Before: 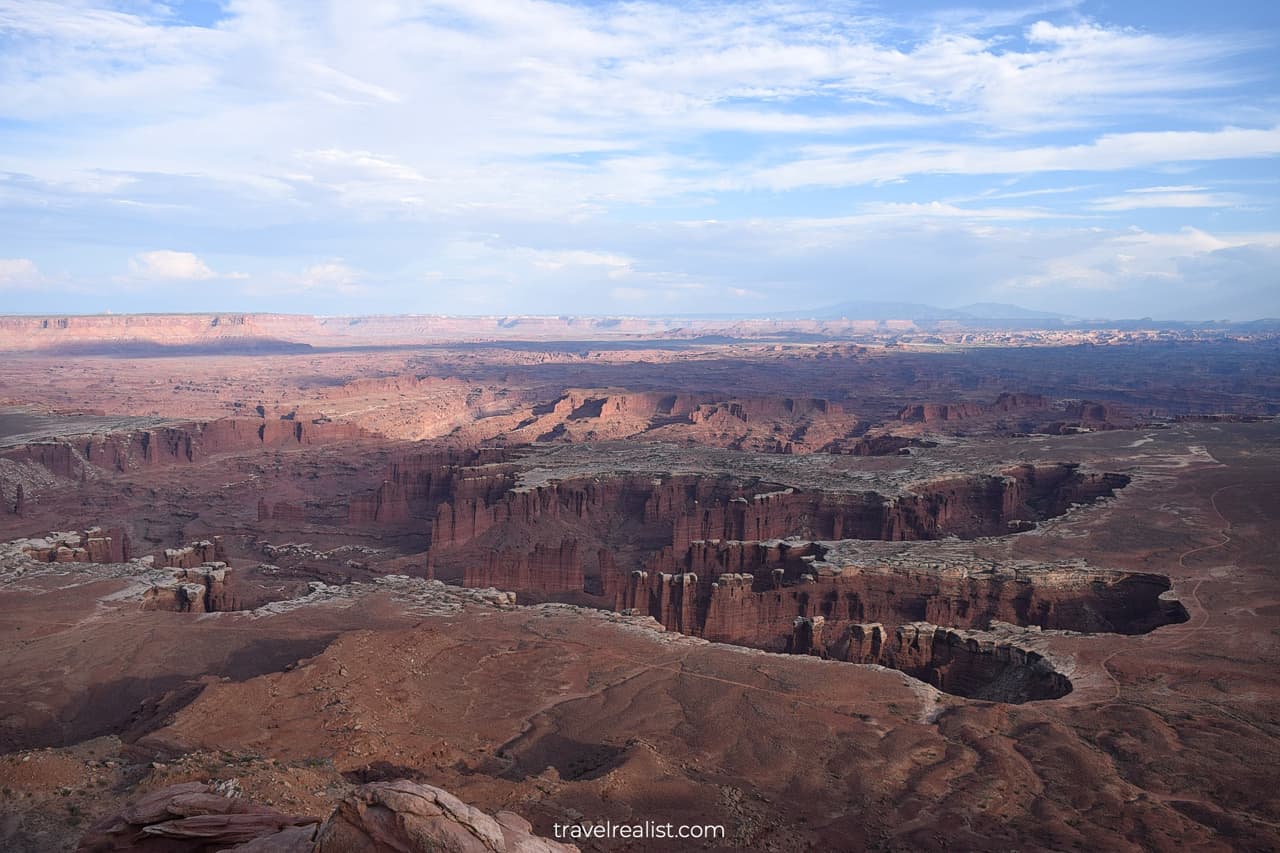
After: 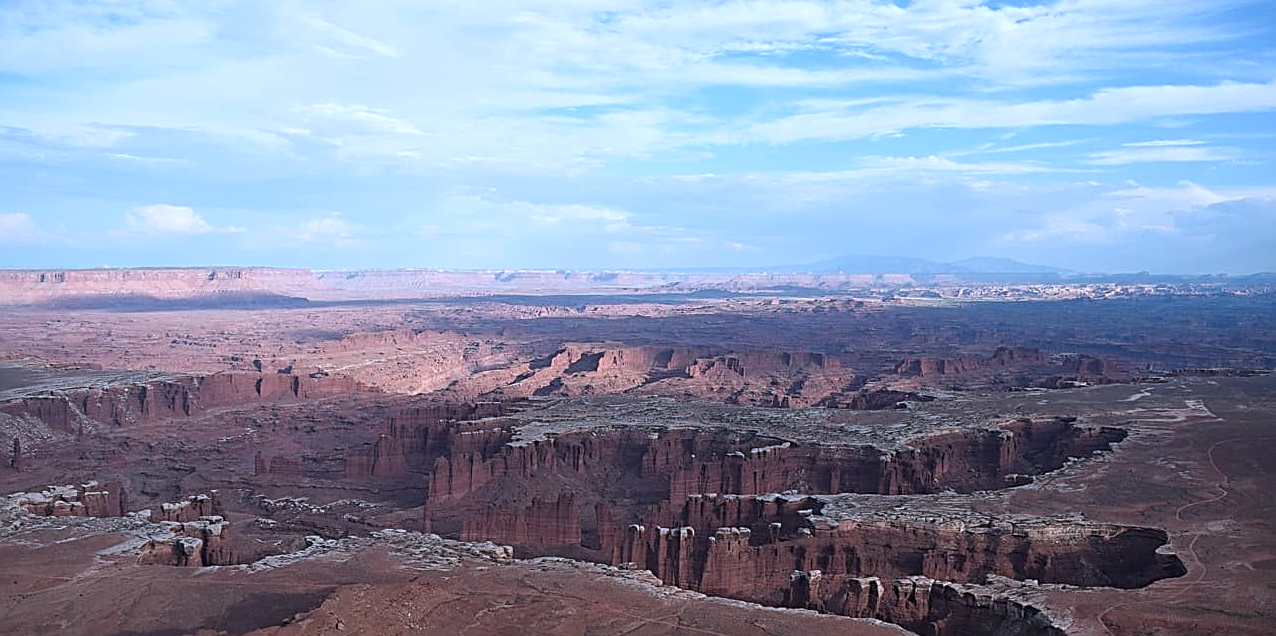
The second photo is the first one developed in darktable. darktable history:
crop: left 0.245%, top 5.494%, bottom 19.898%
color correction: highlights a* -2.12, highlights b* -18.11
sharpen: radius 2.535, amount 0.627
